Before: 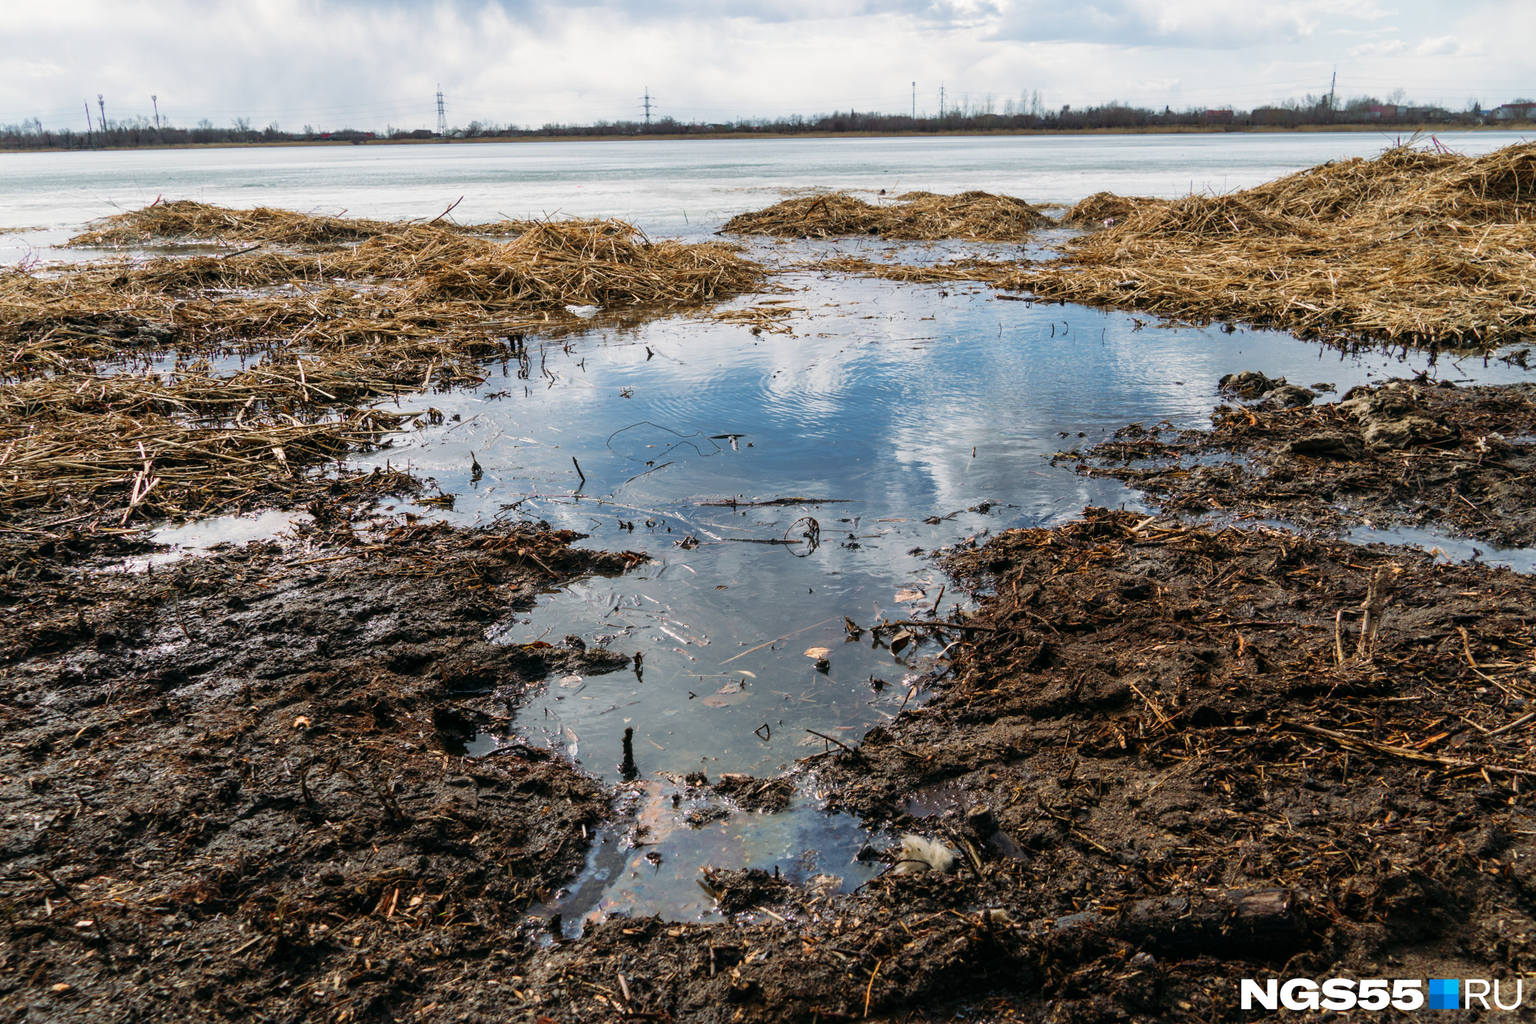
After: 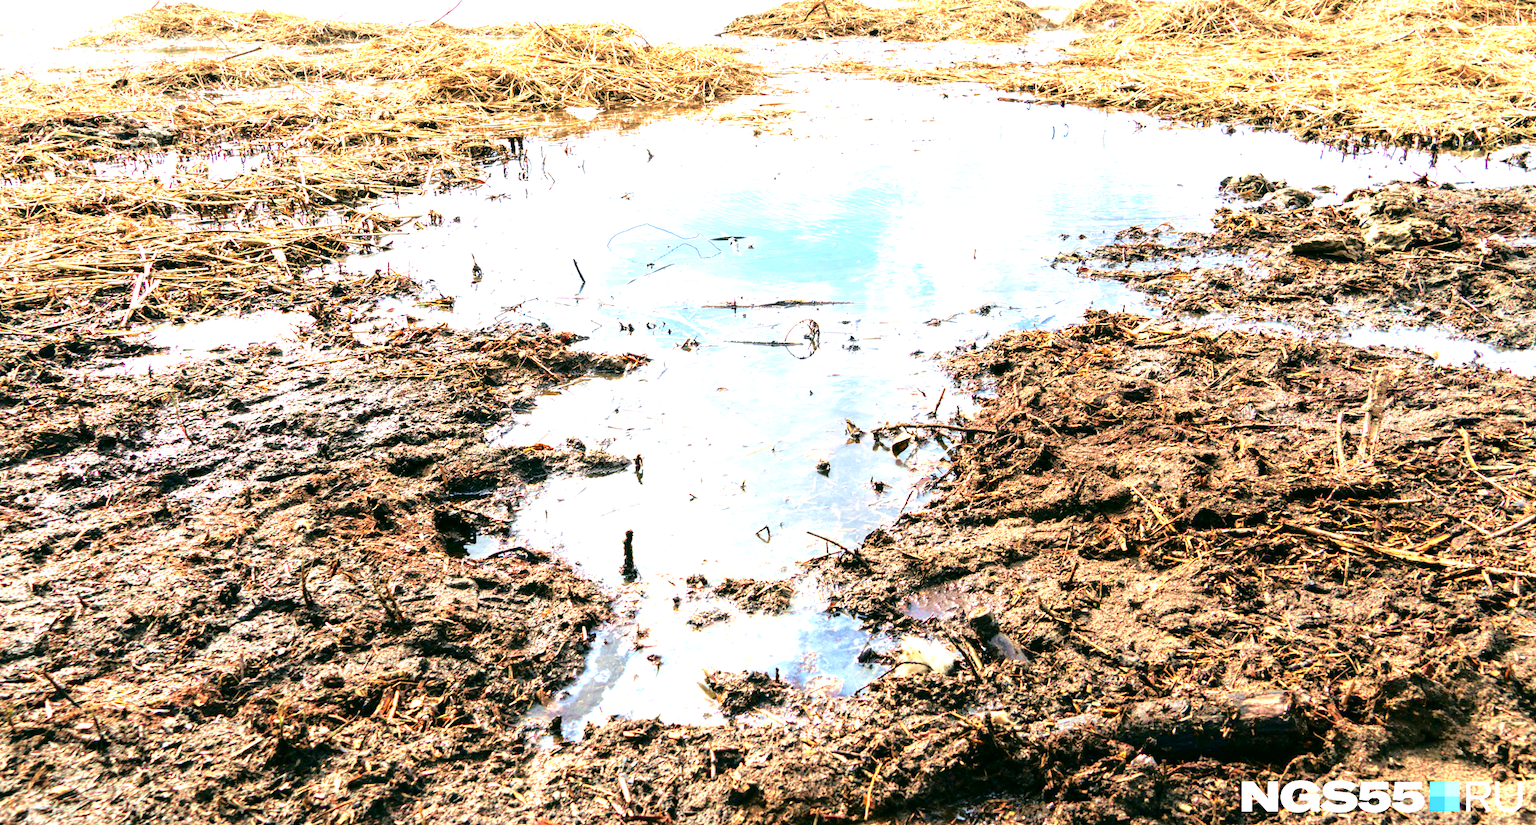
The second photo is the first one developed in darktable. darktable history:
exposure: black level correction 0.001, exposure 2.529 EV, compensate highlight preservation false
velvia: on, module defaults
tone equalizer: on, module defaults
tone curve: curves: ch0 [(0, 0.01) (0.058, 0.039) (0.159, 0.117) (0.282, 0.327) (0.45, 0.534) (0.676, 0.751) (0.89, 0.919) (1, 1)]; ch1 [(0, 0) (0.094, 0.081) (0.285, 0.299) (0.385, 0.403) (0.447, 0.455) (0.495, 0.496) (0.544, 0.552) (0.589, 0.612) (0.722, 0.728) (1, 1)]; ch2 [(0, 0) (0.257, 0.217) (0.43, 0.421) (0.498, 0.507) (0.531, 0.544) (0.56, 0.579) (0.625, 0.642) (1, 1)], color space Lab, independent channels, preserve colors none
crop and rotate: top 19.425%
